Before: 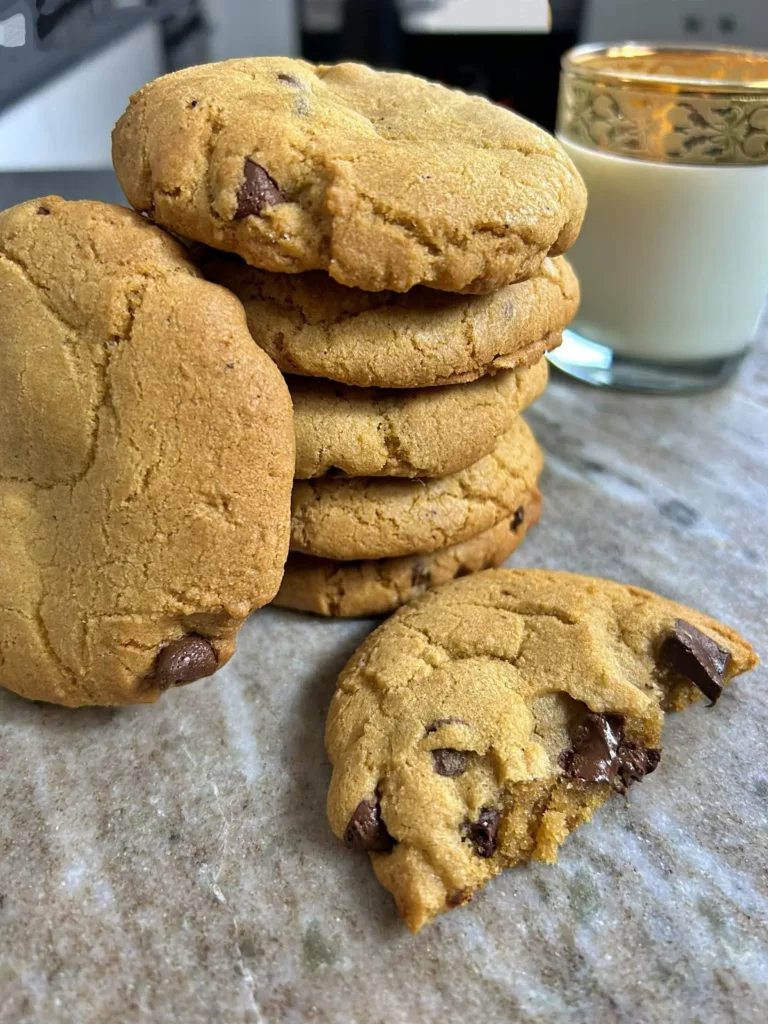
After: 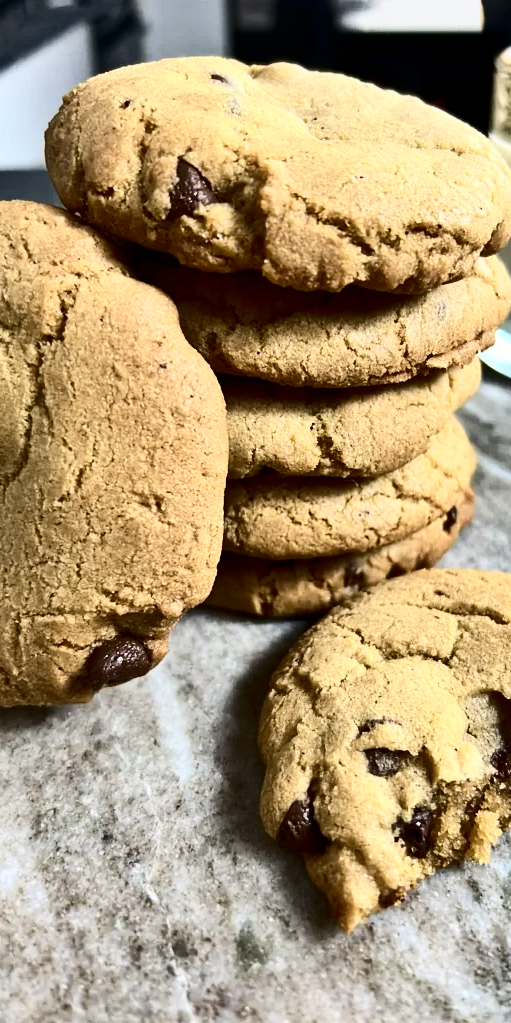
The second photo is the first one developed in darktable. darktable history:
crop and rotate: left 8.786%, right 24.548%
contrast brightness saturation: contrast 0.5, saturation -0.1
